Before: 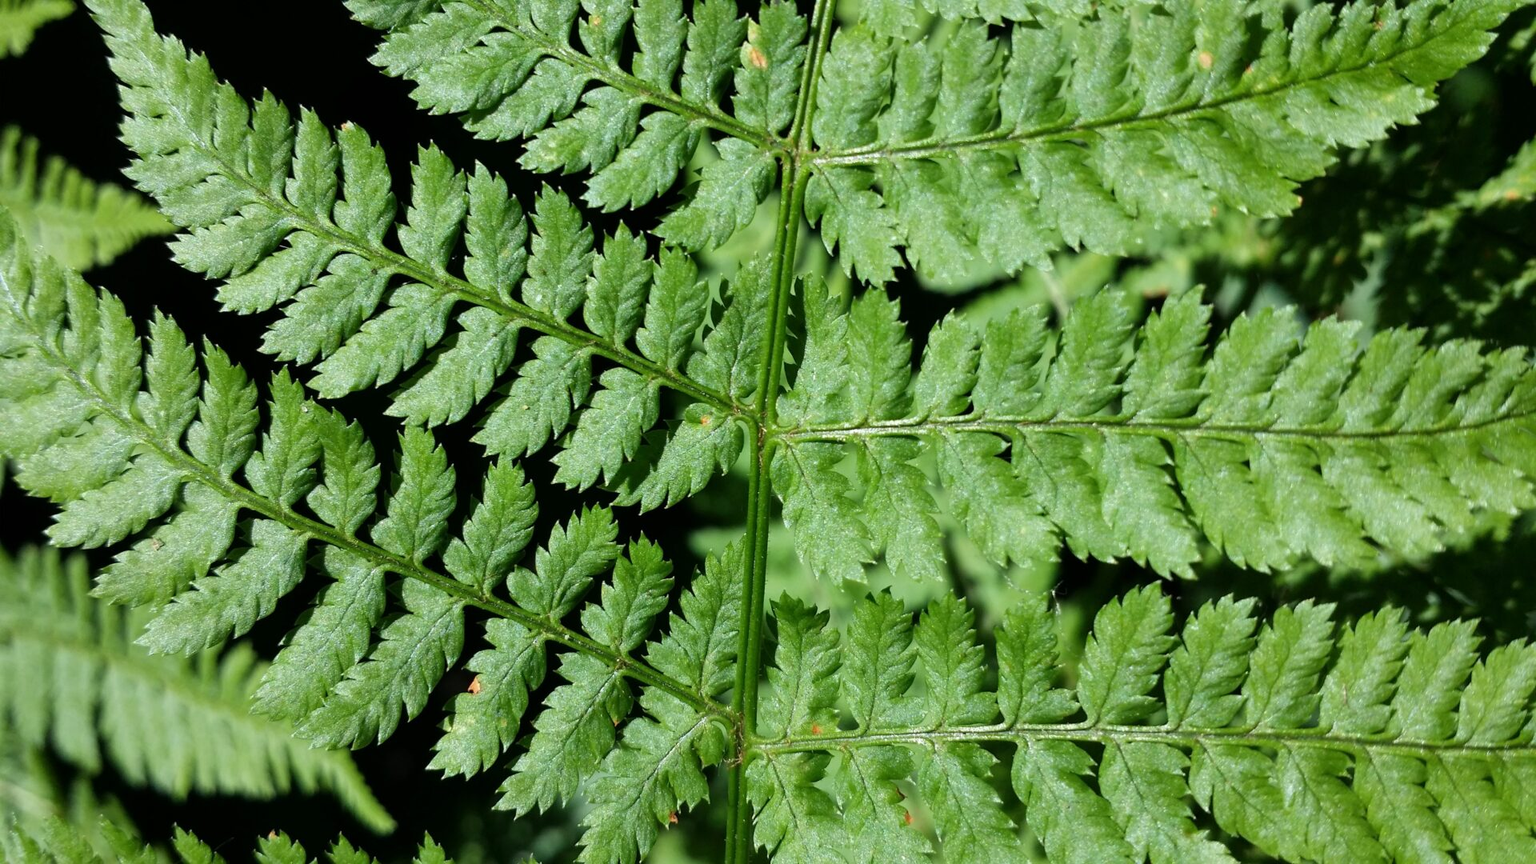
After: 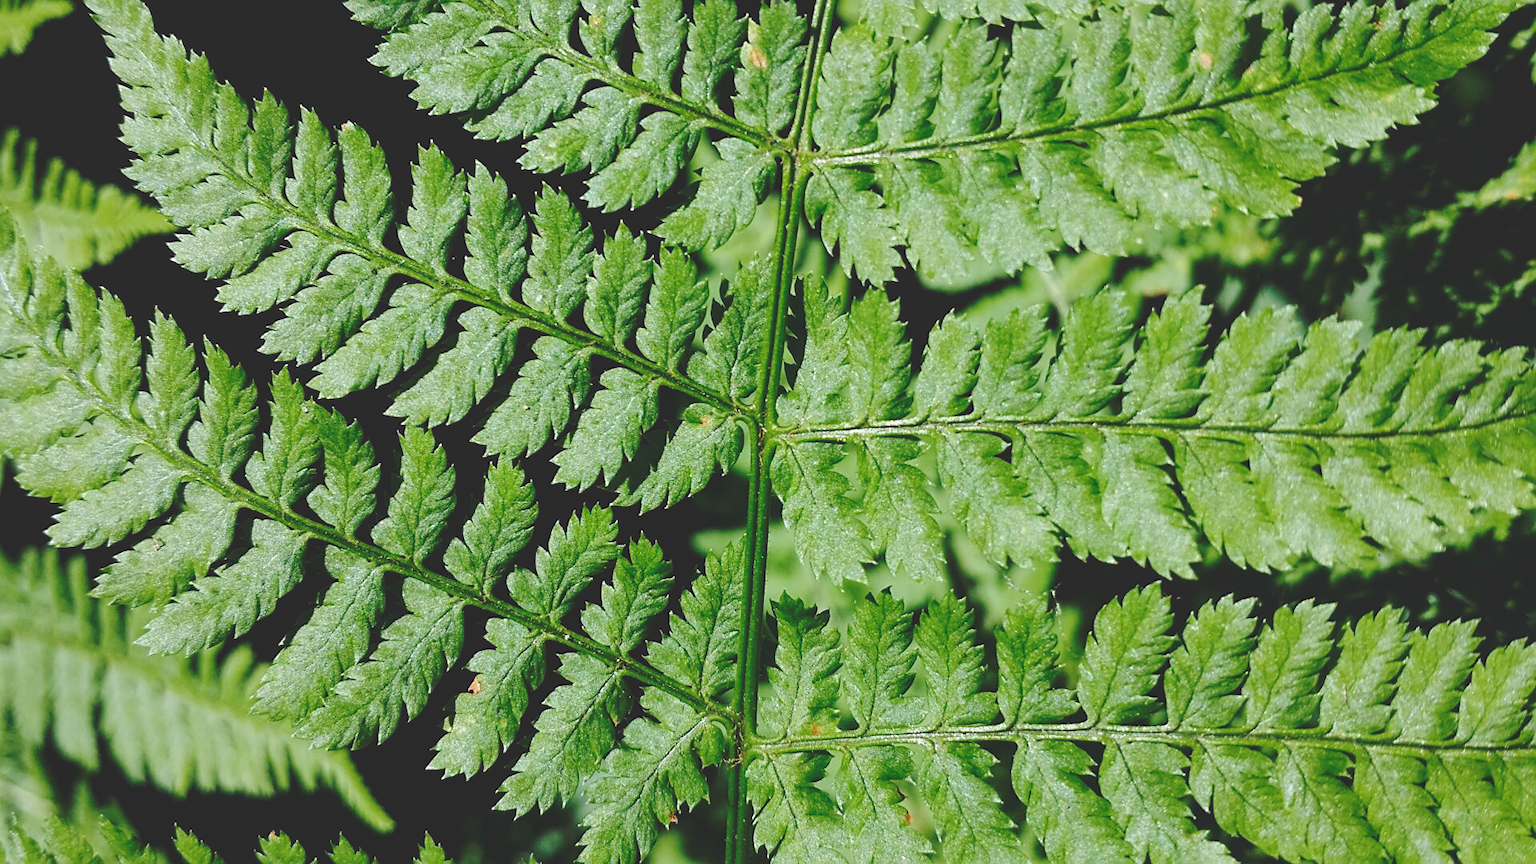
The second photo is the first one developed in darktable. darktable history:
base curve: curves: ch0 [(0, 0.024) (0.055, 0.065) (0.121, 0.166) (0.236, 0.319) (0.693, 0.726) (1, 1)], preserve colors none
sharpen: on, module defaults
exposure: black level correction 0.006, exposure -0.225 EV, compensate highlight preservation false
local contrast: highlights 101%, shadows 97%, detail 120%, midtone range 0.2
